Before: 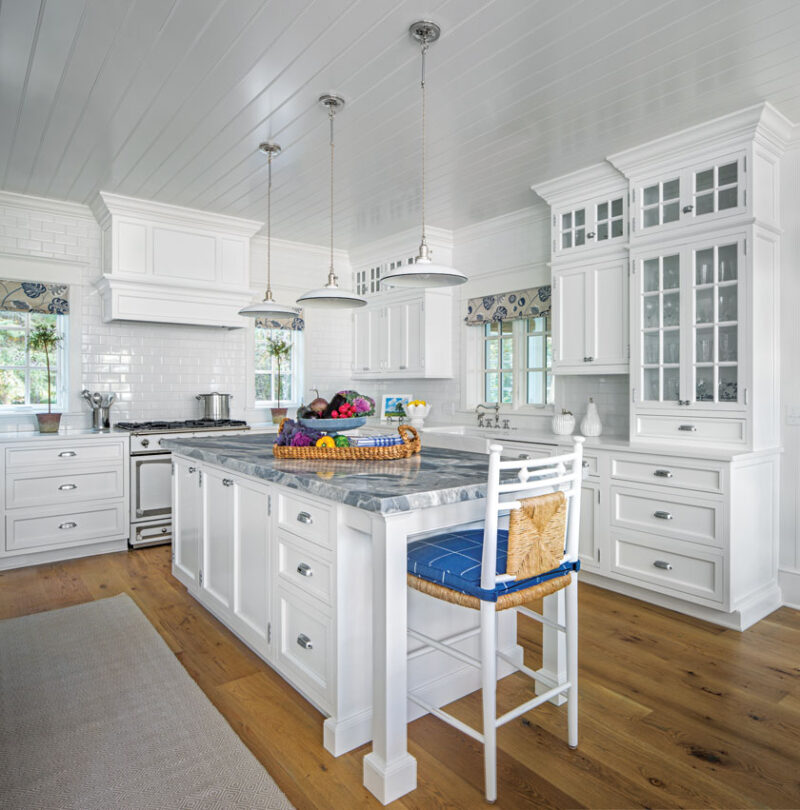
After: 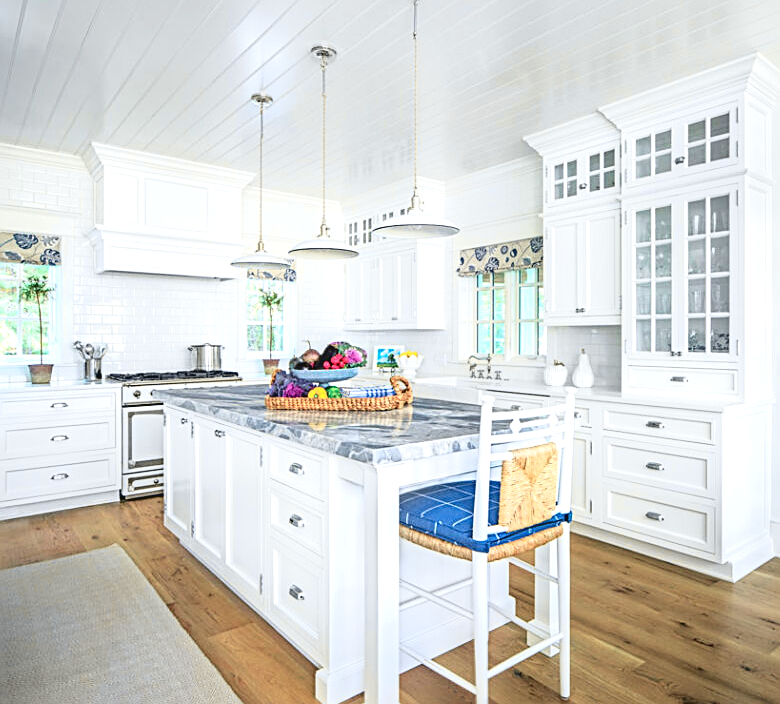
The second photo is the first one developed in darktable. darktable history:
sharpen: on, module defaults
exposure: exposure 0.67 EV, compensate exposure bias true, compensate highlight preservation false
crop: left 1.068%, top 6.16%, right 1.431%, bottom 6.813%
tone curve: curves: ch0 [(0, 0.039) (0.104, 0.103) (0.273, 0.267) (0.448, 0.487) (0.704, 0.761) (0.886, 0.922) (0.994, 0.971)]; ch1 [(0, 0) (0.335, 0.298) (0.446, 0.413) (0.485, 0.487) (0.515, 0.503) (0.566, 0.563) (0.641, 0.655) (1, 1)]; ch2 [(0, 0) (0.314, 0.301) (0.421, 0.411) (0.502, 0.494) (0.528, 0.54) (0.557, 0.559) (0.612, 0.605) (0.722, 0.686) (1, 1)], color space Lab, independent channels, preserve colors none
